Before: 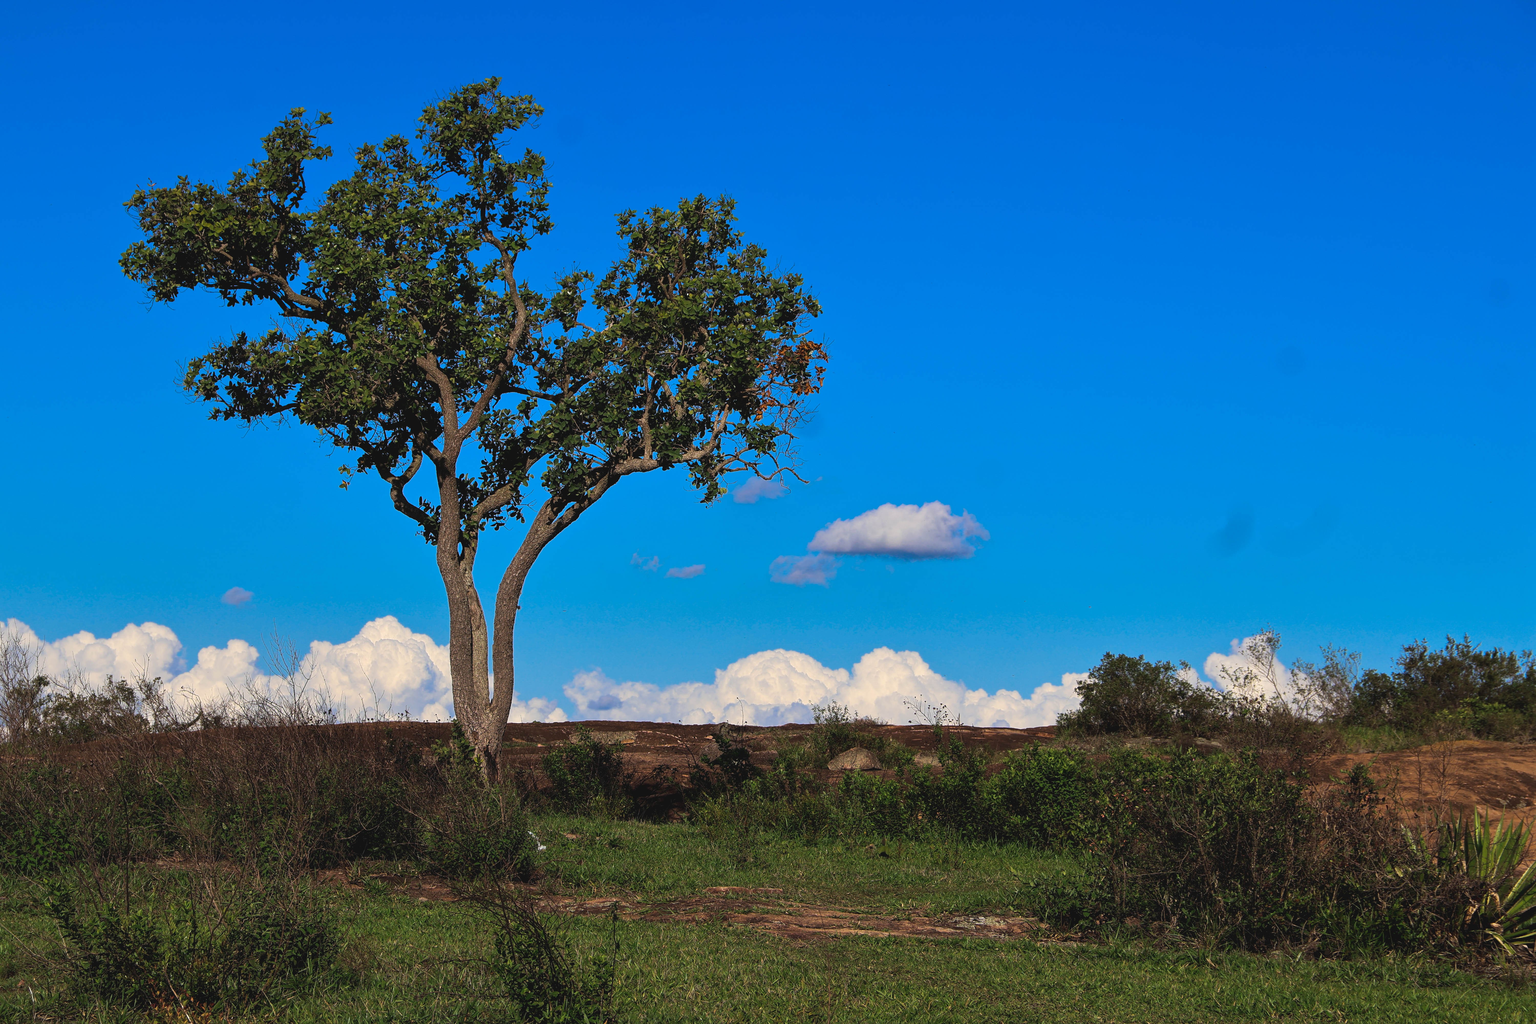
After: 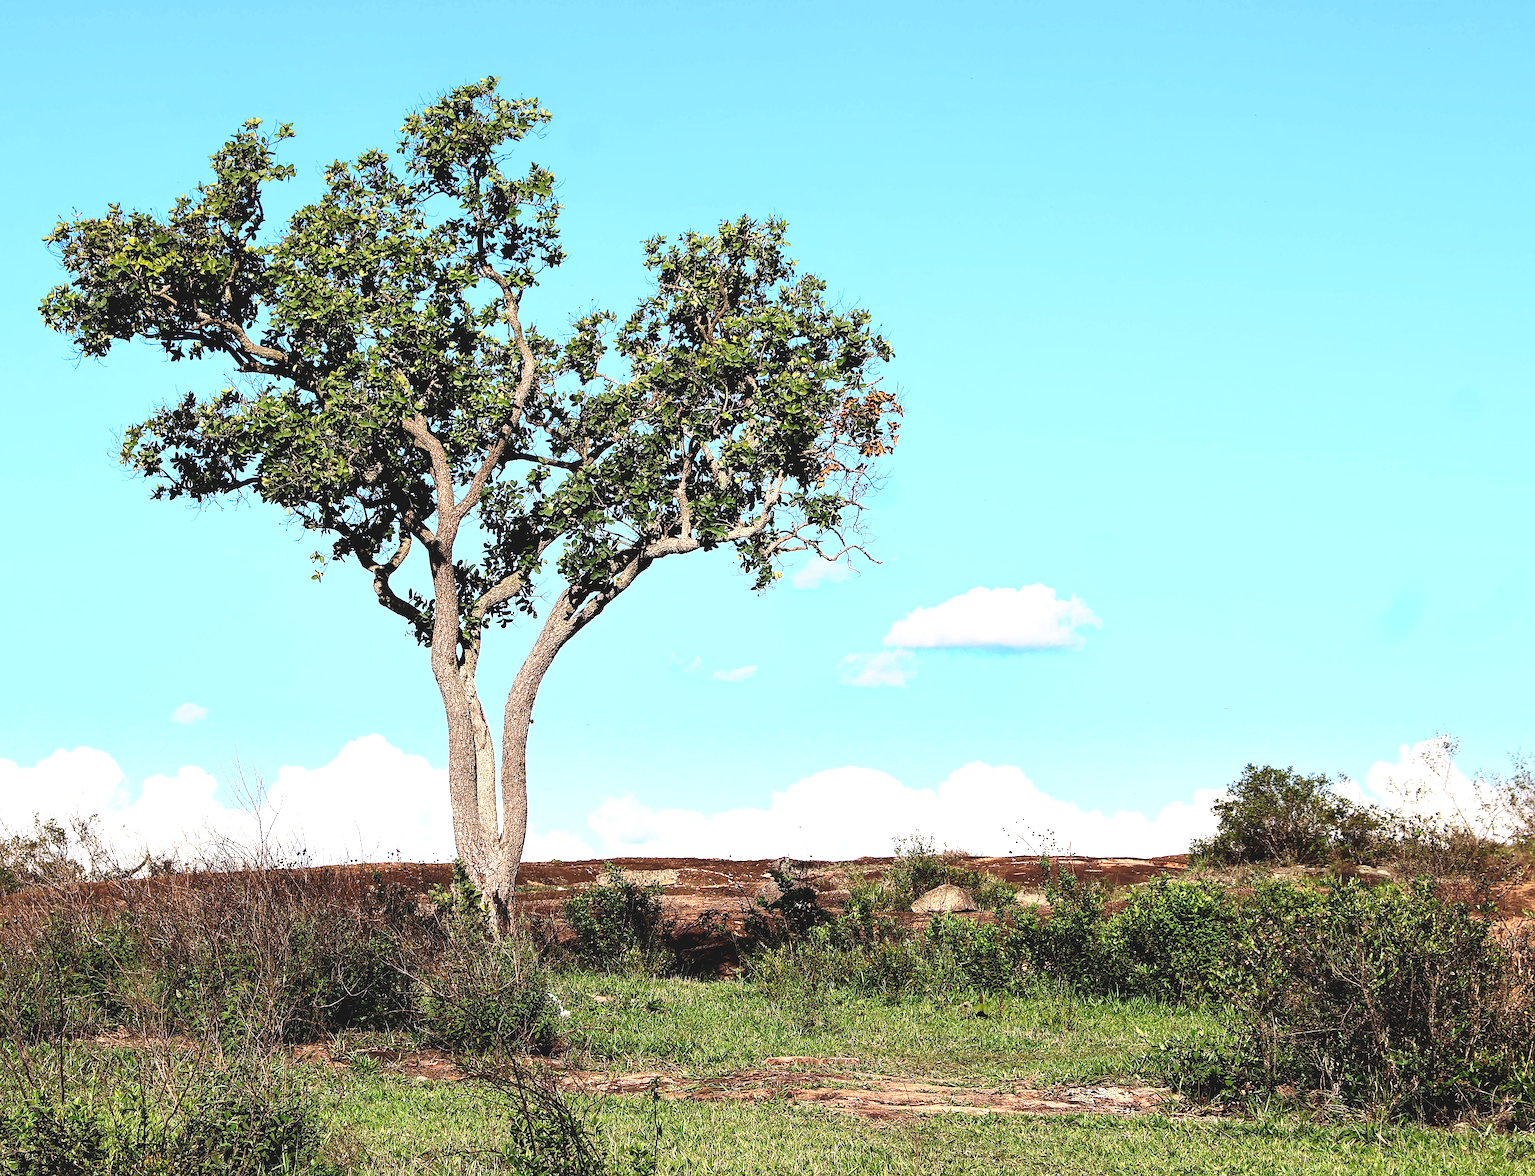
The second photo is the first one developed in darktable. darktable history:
exposure: black level correction 0, exposure 1.1 EV, compensate highlight preservation false
shadows and highlights: shadows 0, highlights 40
sharpen: on, module defaults
crop and rotate: angle 1°, left 4.281%, top 0.642%, right 11.383%, bottom 2.486%
tone equalizer: -8 EV -0.417 EV, -7 EV -0.389 EV, -6 EV -0.333 EV, -5 EV -0.222 EV, -3 EV 0.222 EV, -2 EV 0.333 EV, -1 EV 0.389 EV, +0 EV 0.417 EV, edges refinement/feathering 500, mask exposure compensation -1.57 EV, preserve details no
base curve: curves: ch0 [(0, 0) (0.028, 0.03) (0.121, 0.232) (0.46, 0.748) (0.859, 0.968) (1, 1)], preserve colors none
